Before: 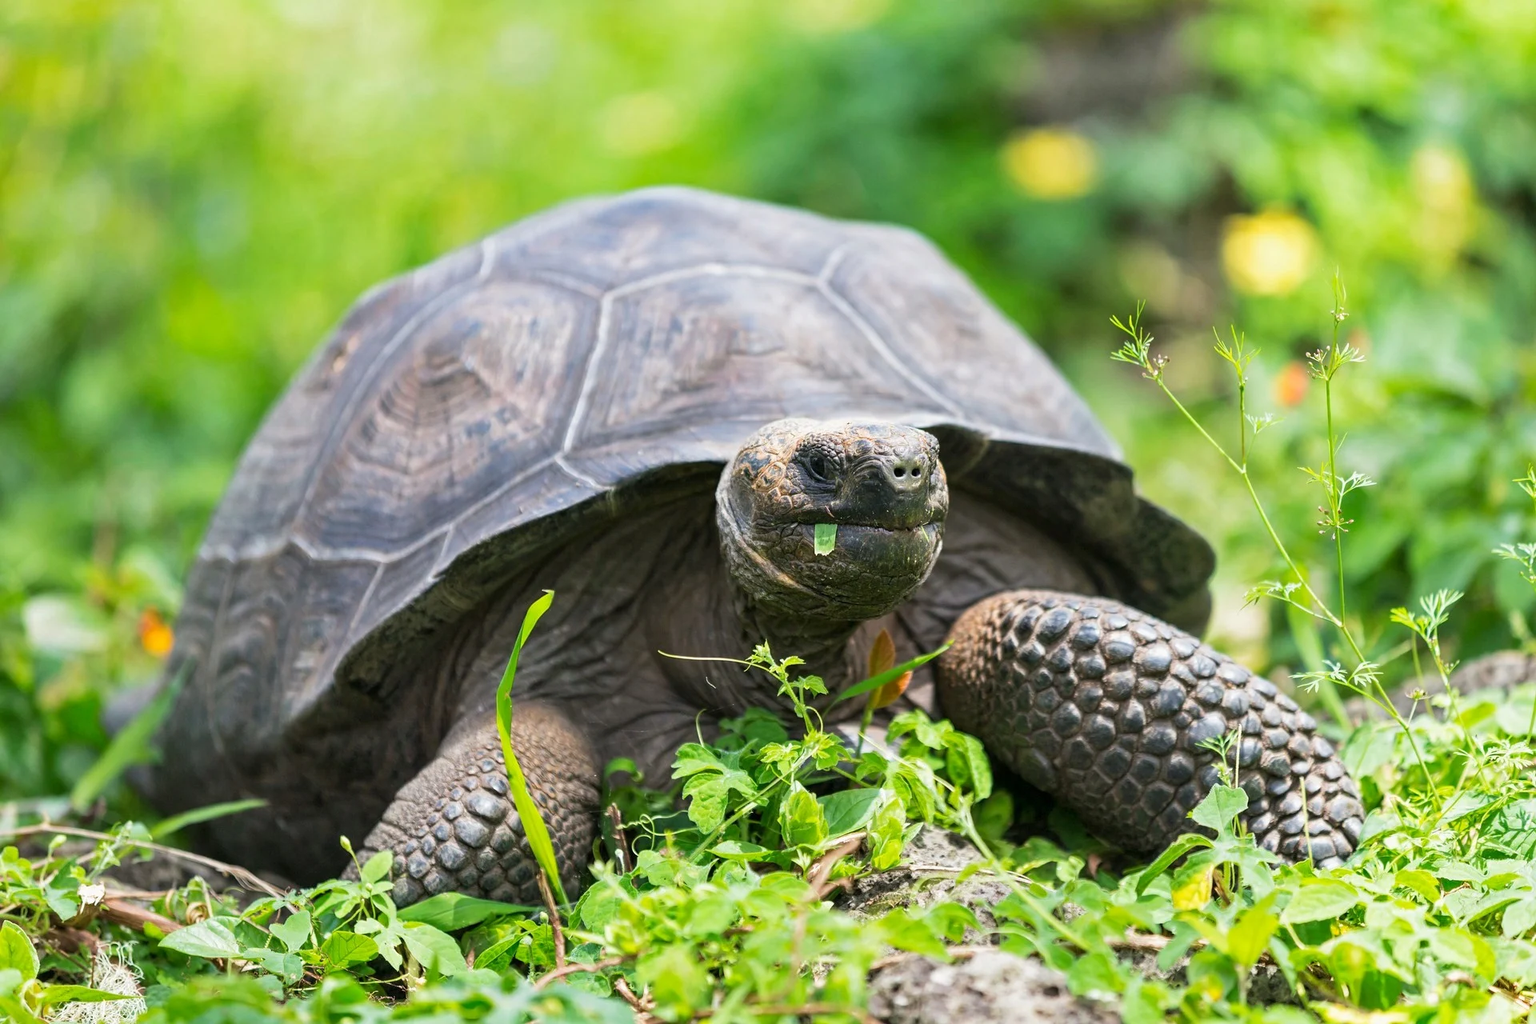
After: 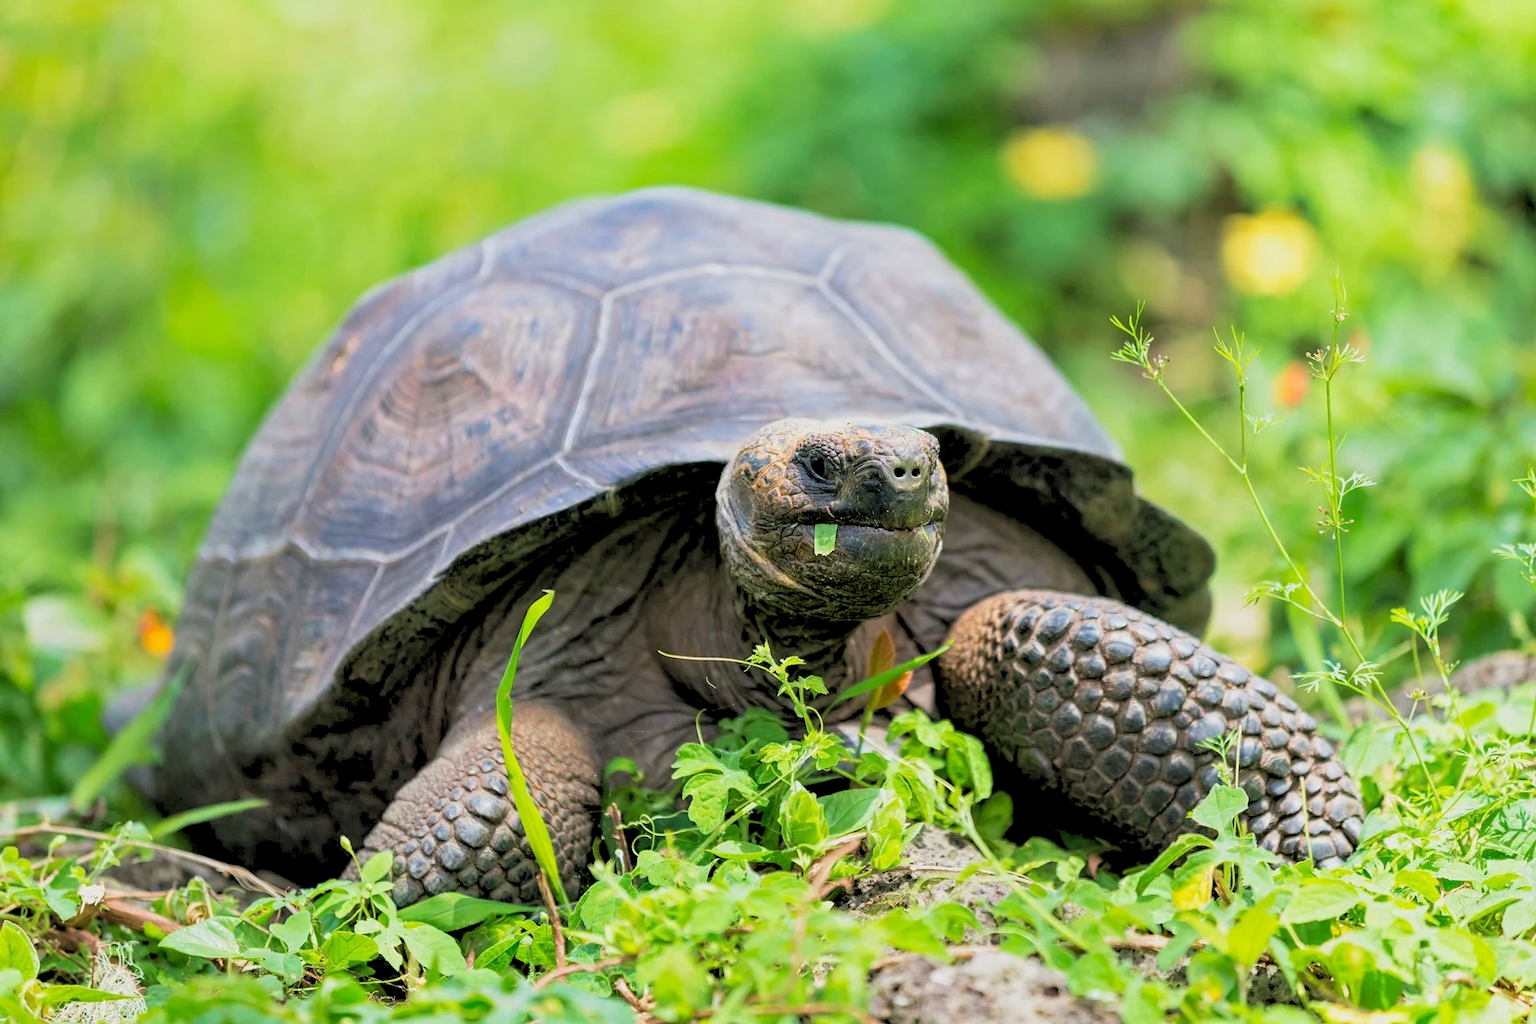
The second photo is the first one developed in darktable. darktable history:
velvia: on, module defaults
rgb levels: preserve colors sum RGB, levels [[0.038, 0.433, 0.934], [0, 0.5, 1], [0, 0.5, 1]]
